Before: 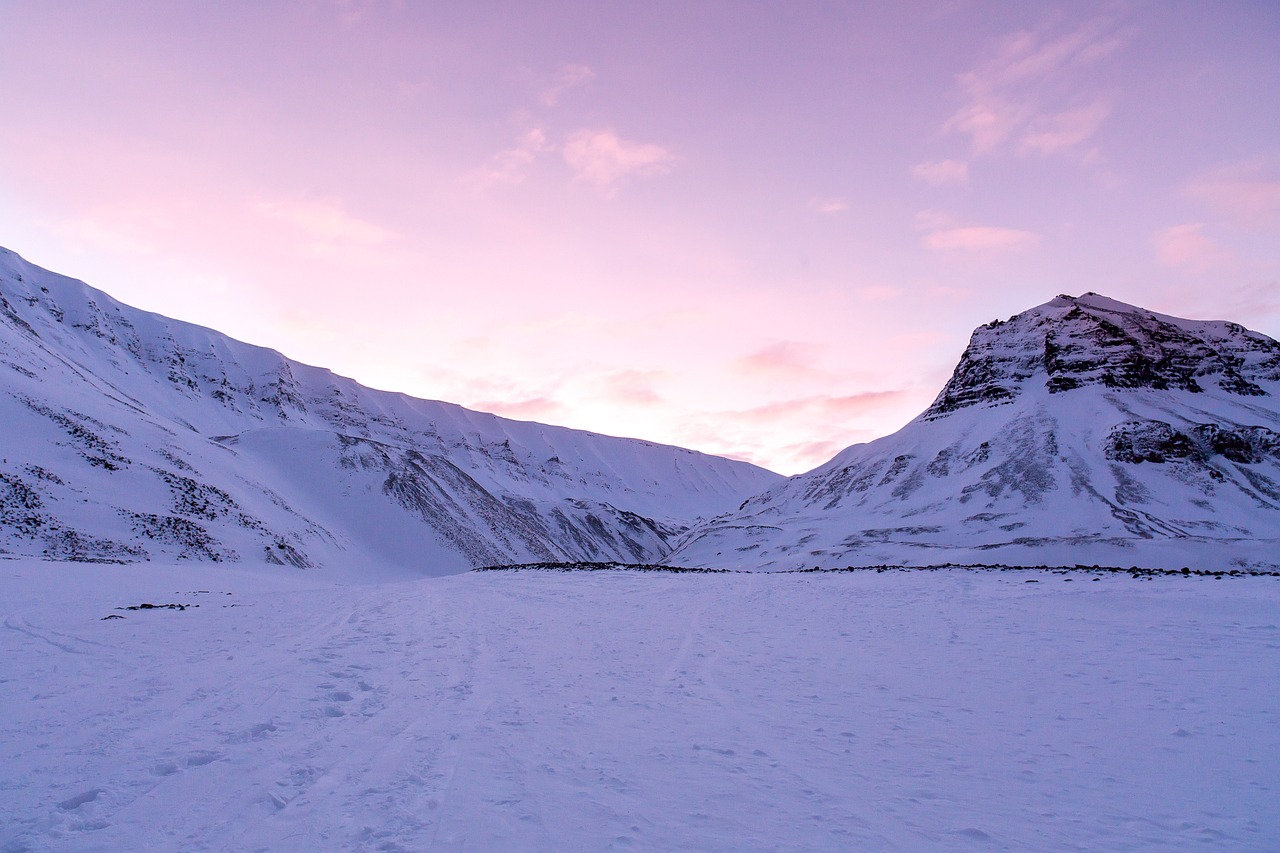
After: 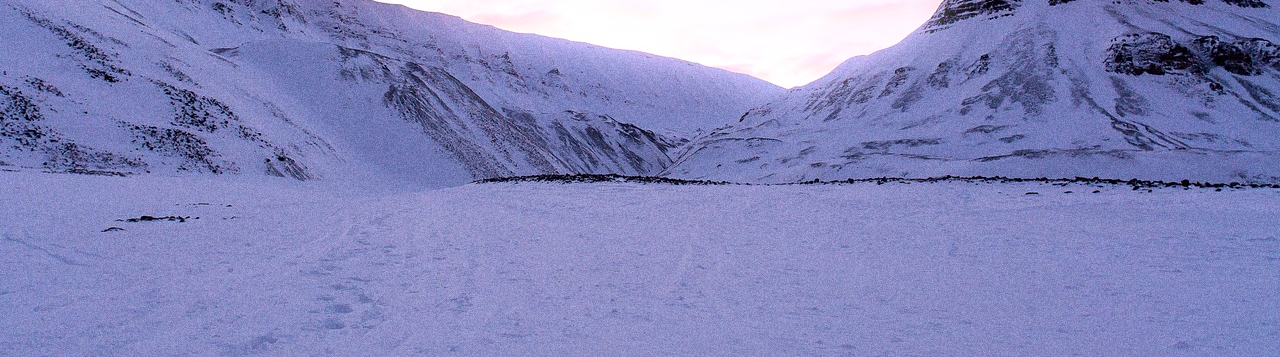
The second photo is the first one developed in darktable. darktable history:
bloom: size 5%, threshold 95%, strength 15%
grain: coarseness 9.61 ISO, strength 35.62%
crop: top 45.551%, bottom 12.262%
